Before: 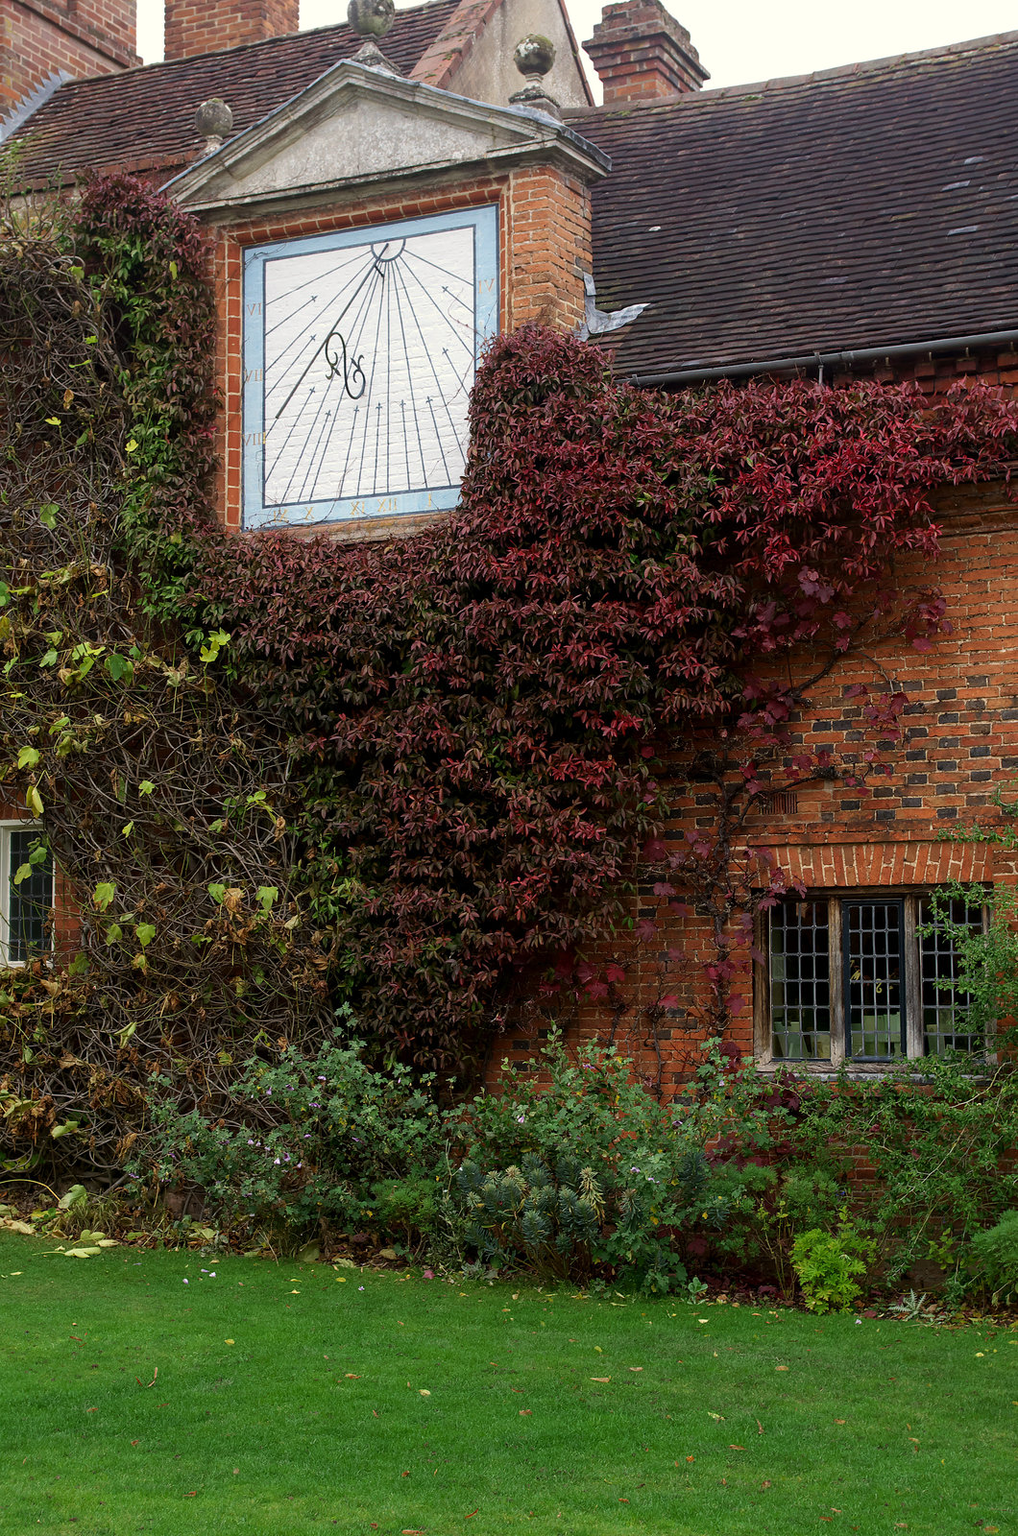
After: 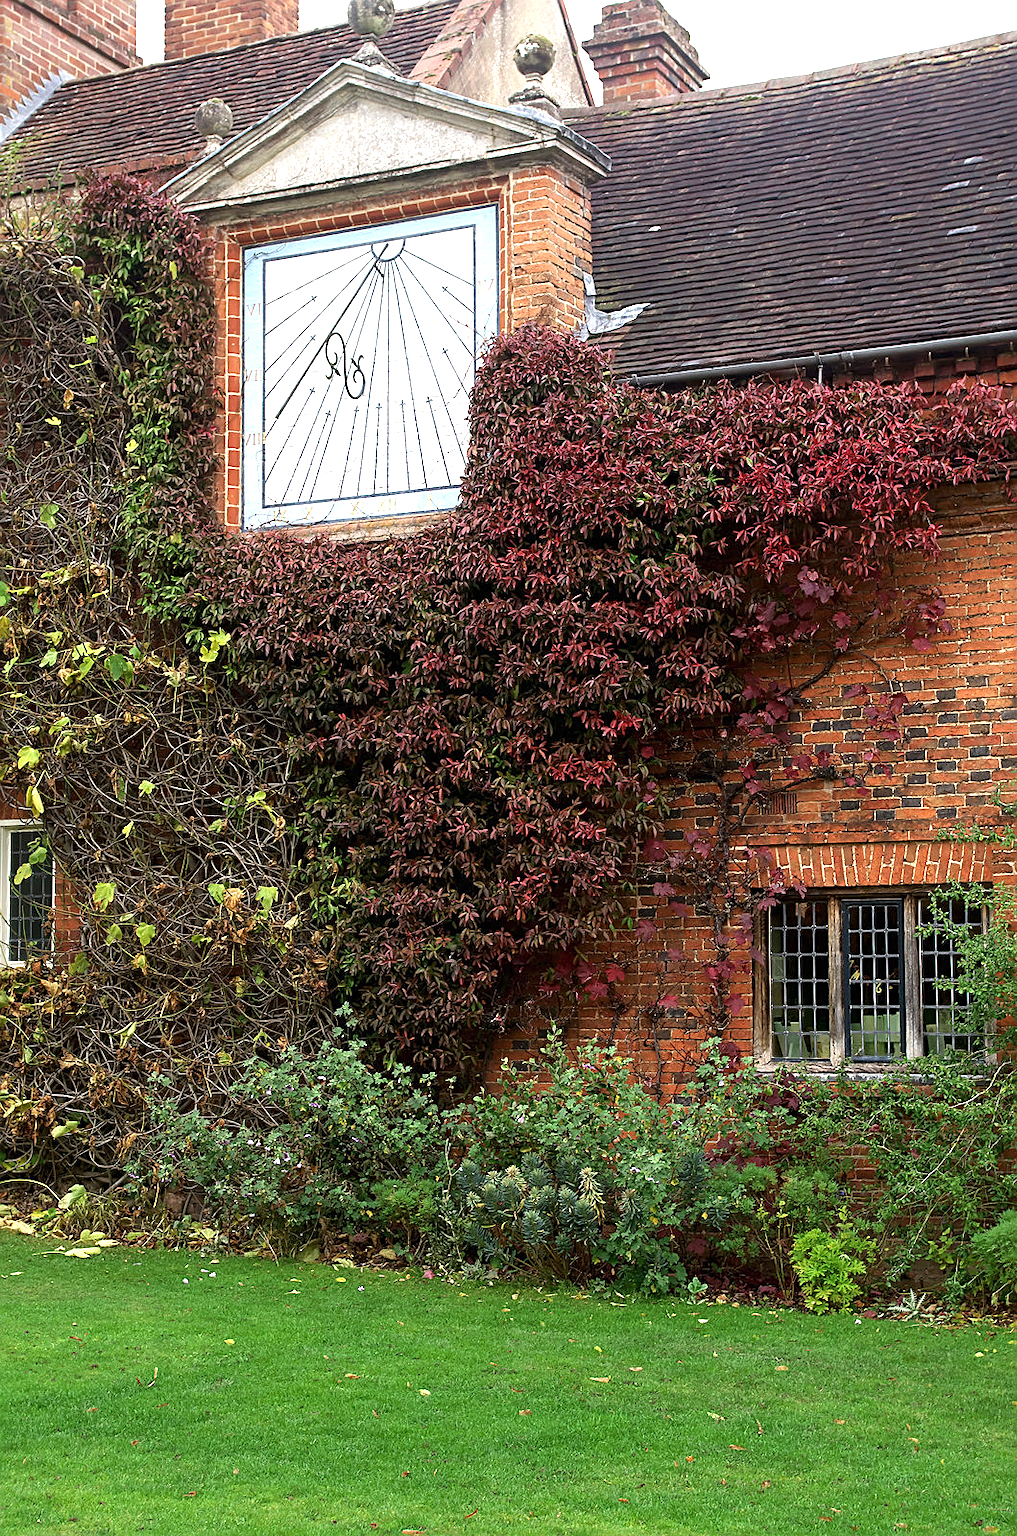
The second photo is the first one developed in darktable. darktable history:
sharpen: on, module defaults
contrast brightness saturation: saturation -0.043
exposure: black level correction 0, exposure 1.012 EV, compensate highlight preservation false
